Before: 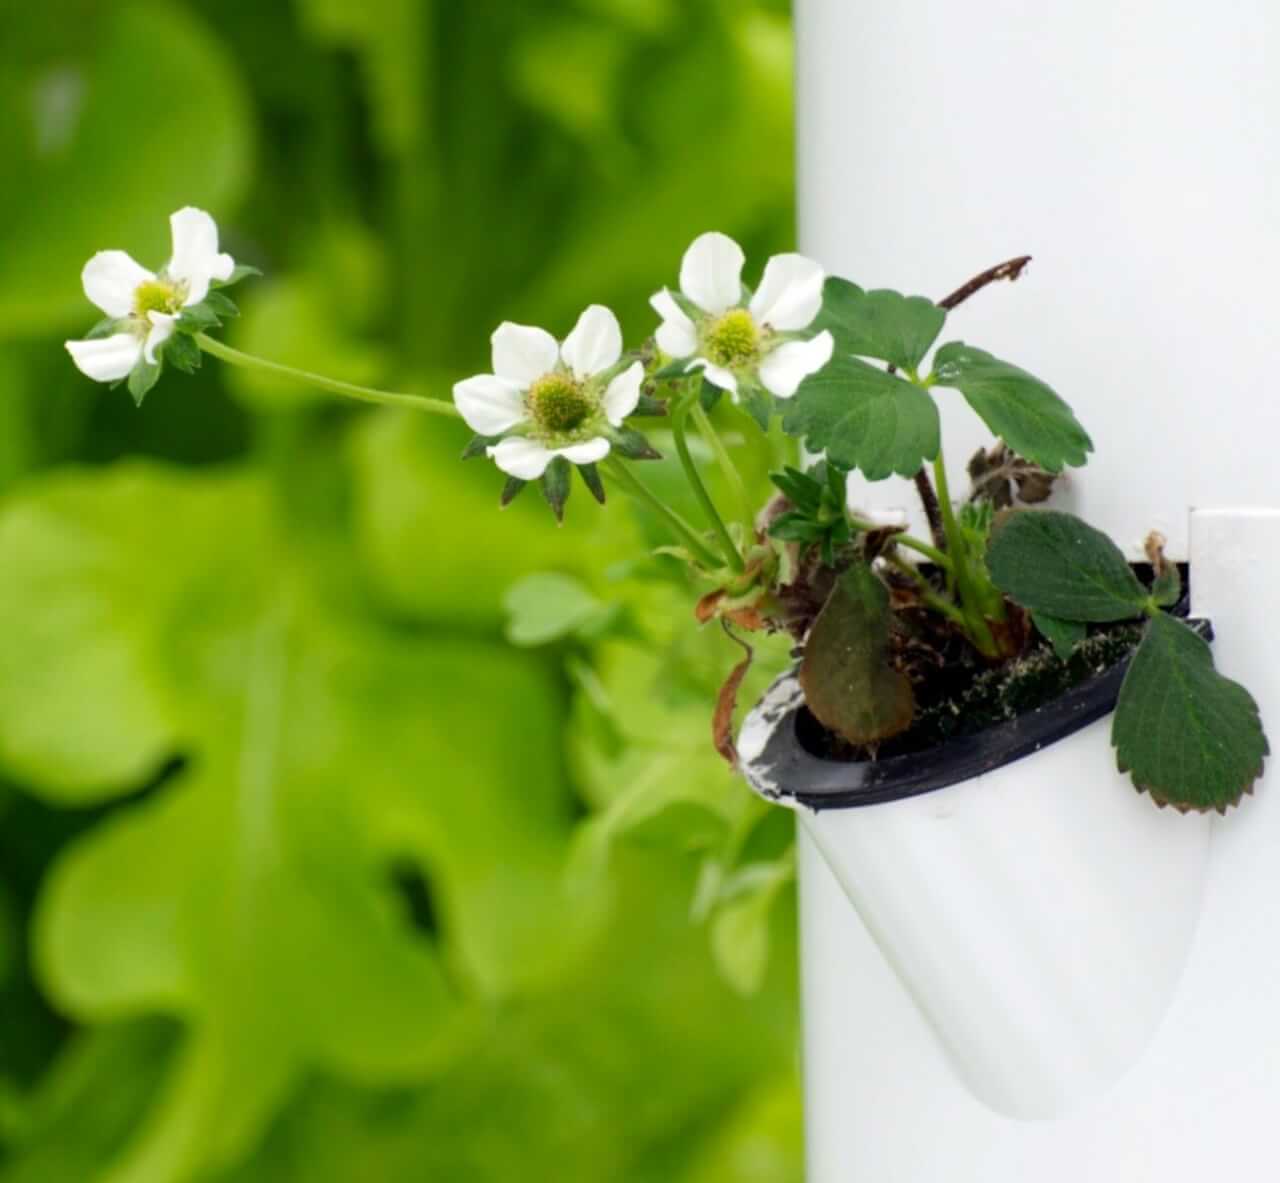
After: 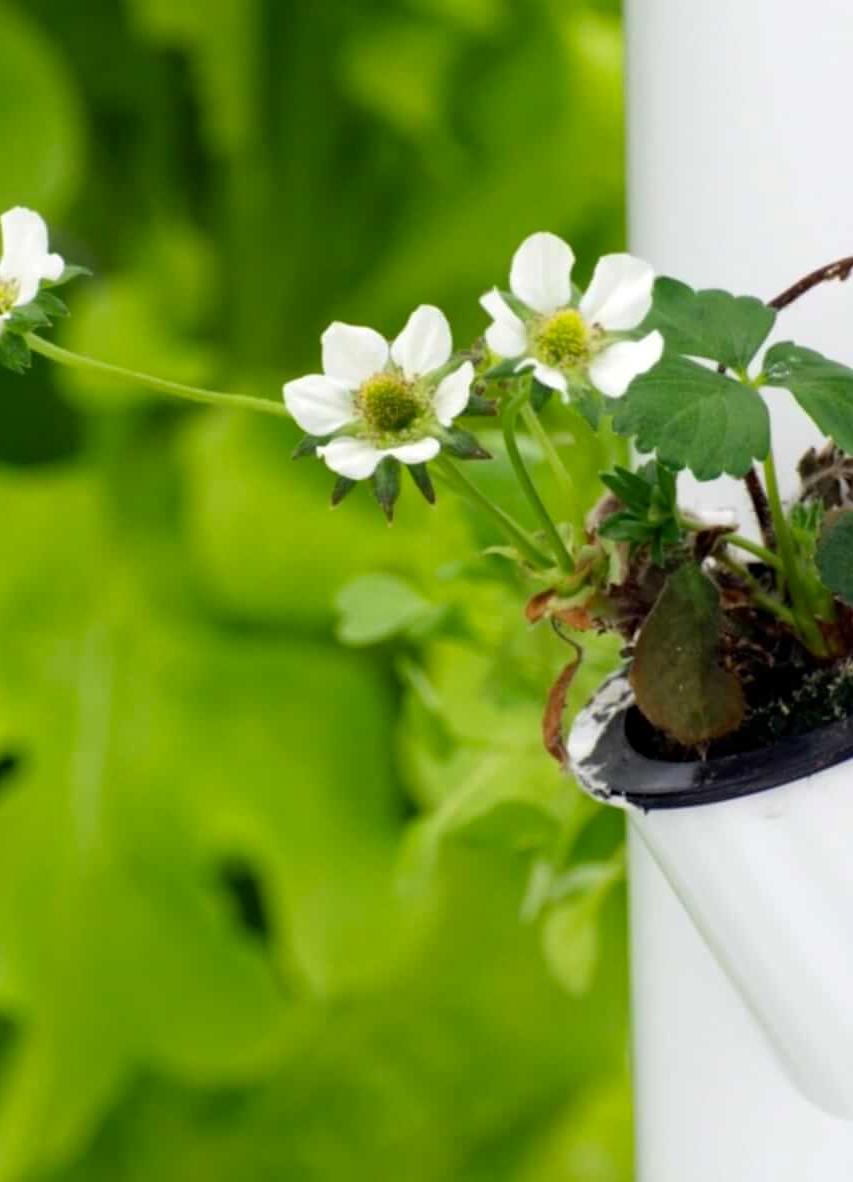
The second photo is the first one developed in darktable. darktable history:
crop and rotate: left 13.342%, right 19.991%
haze removal: compatibility mode true, adaptive false
